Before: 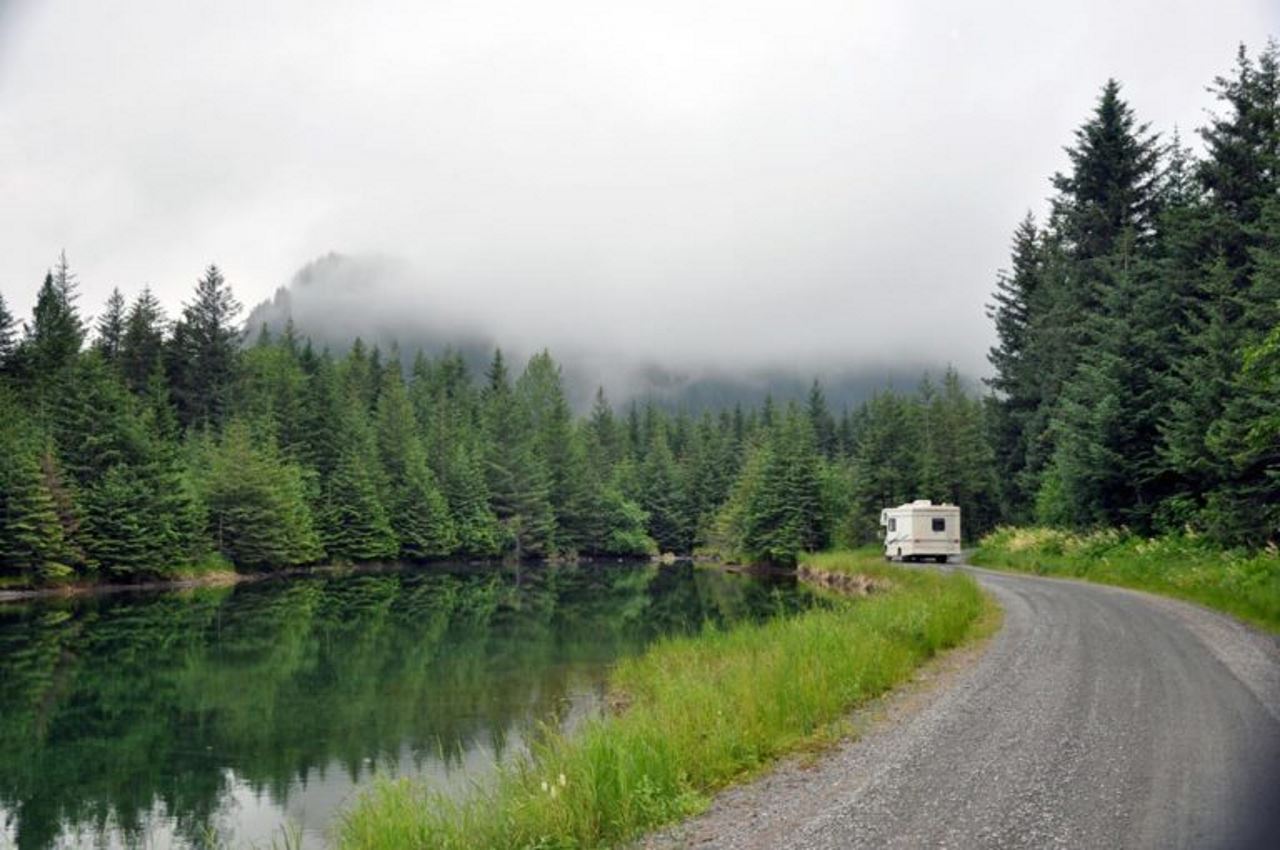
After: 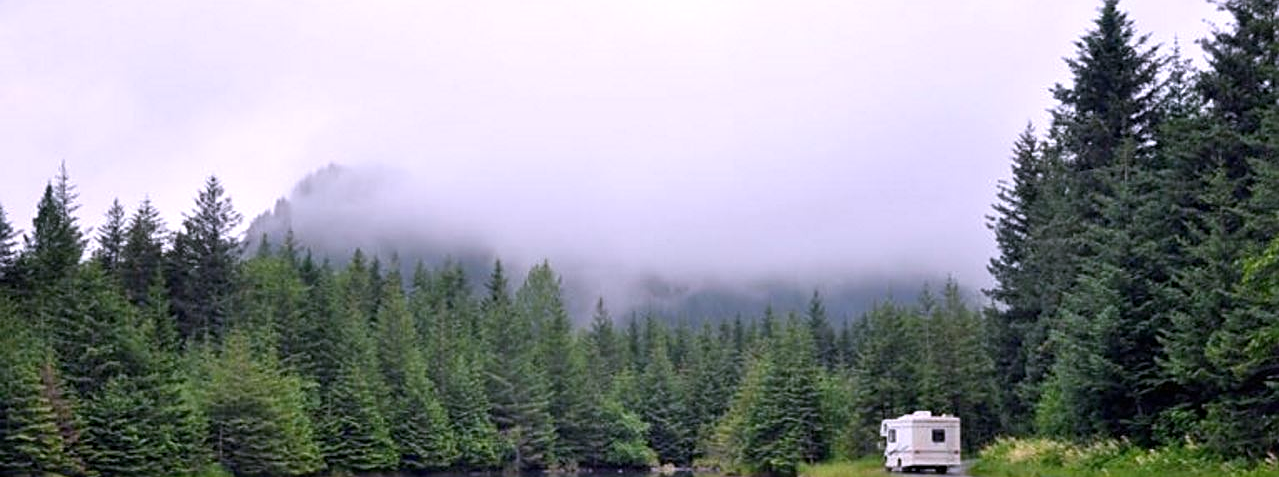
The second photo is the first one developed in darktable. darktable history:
crop and rotate: top 10.605%, bottom 33.274%
white balance: red 1.042, blue 1.17
sharpen: on, module defaults
